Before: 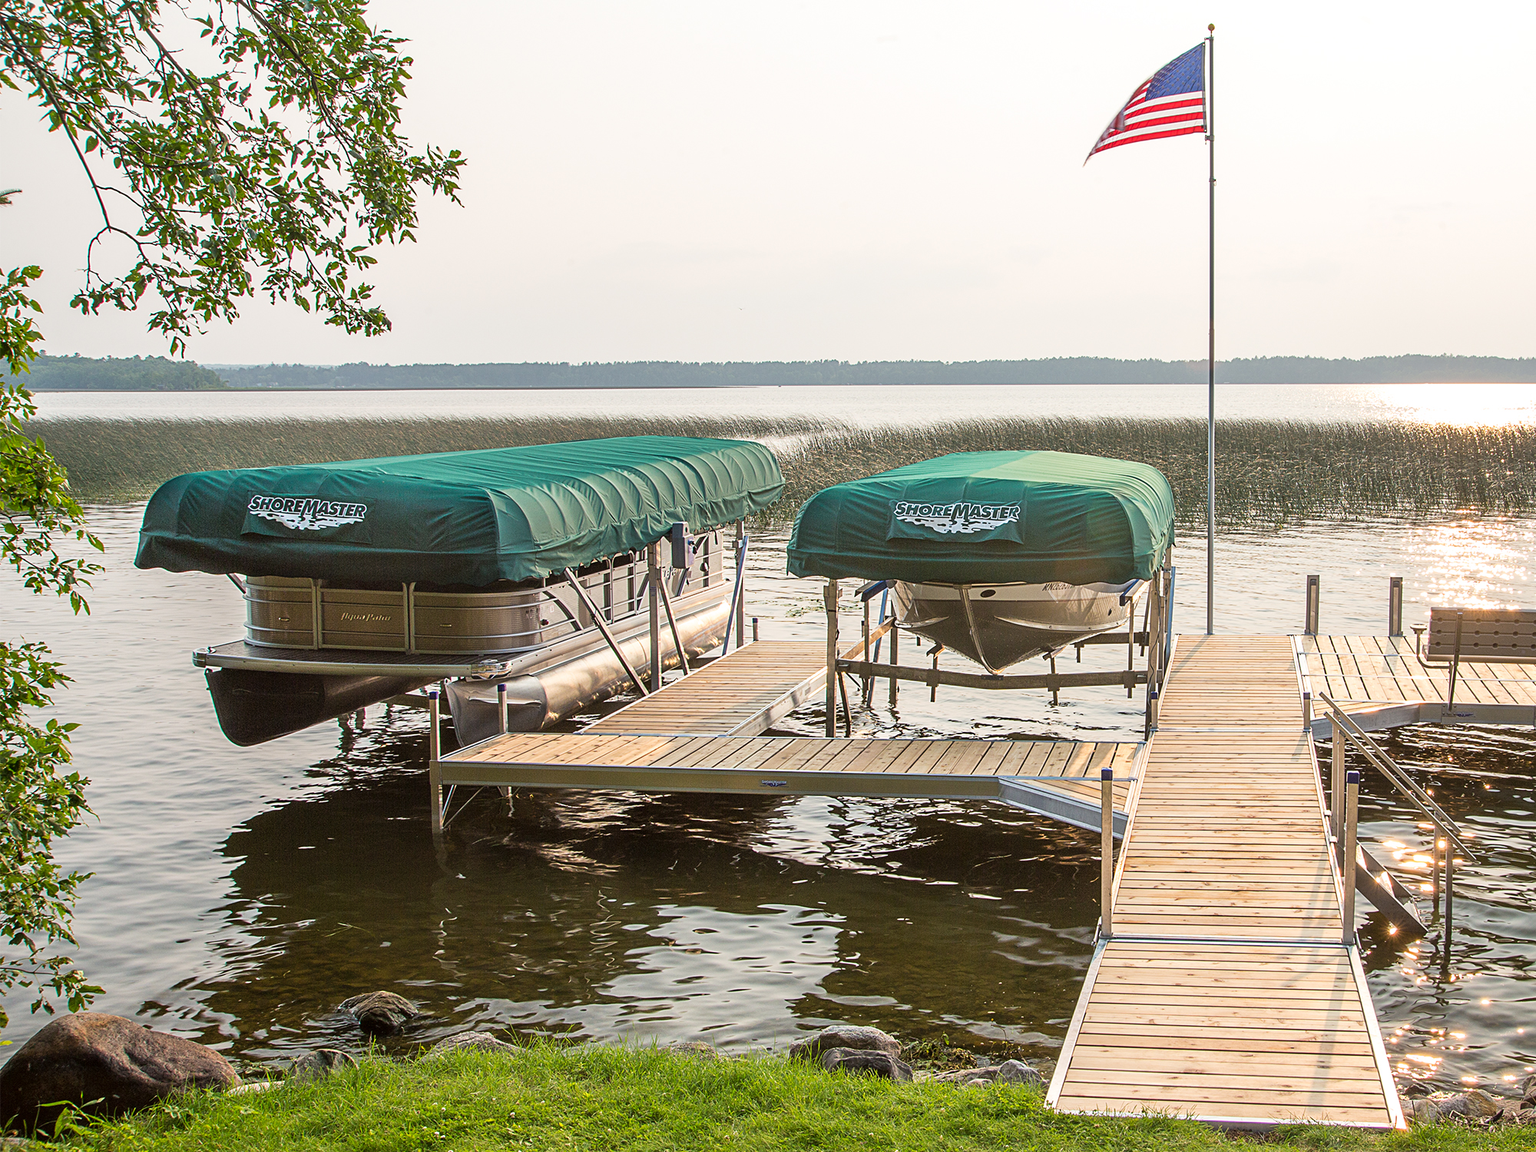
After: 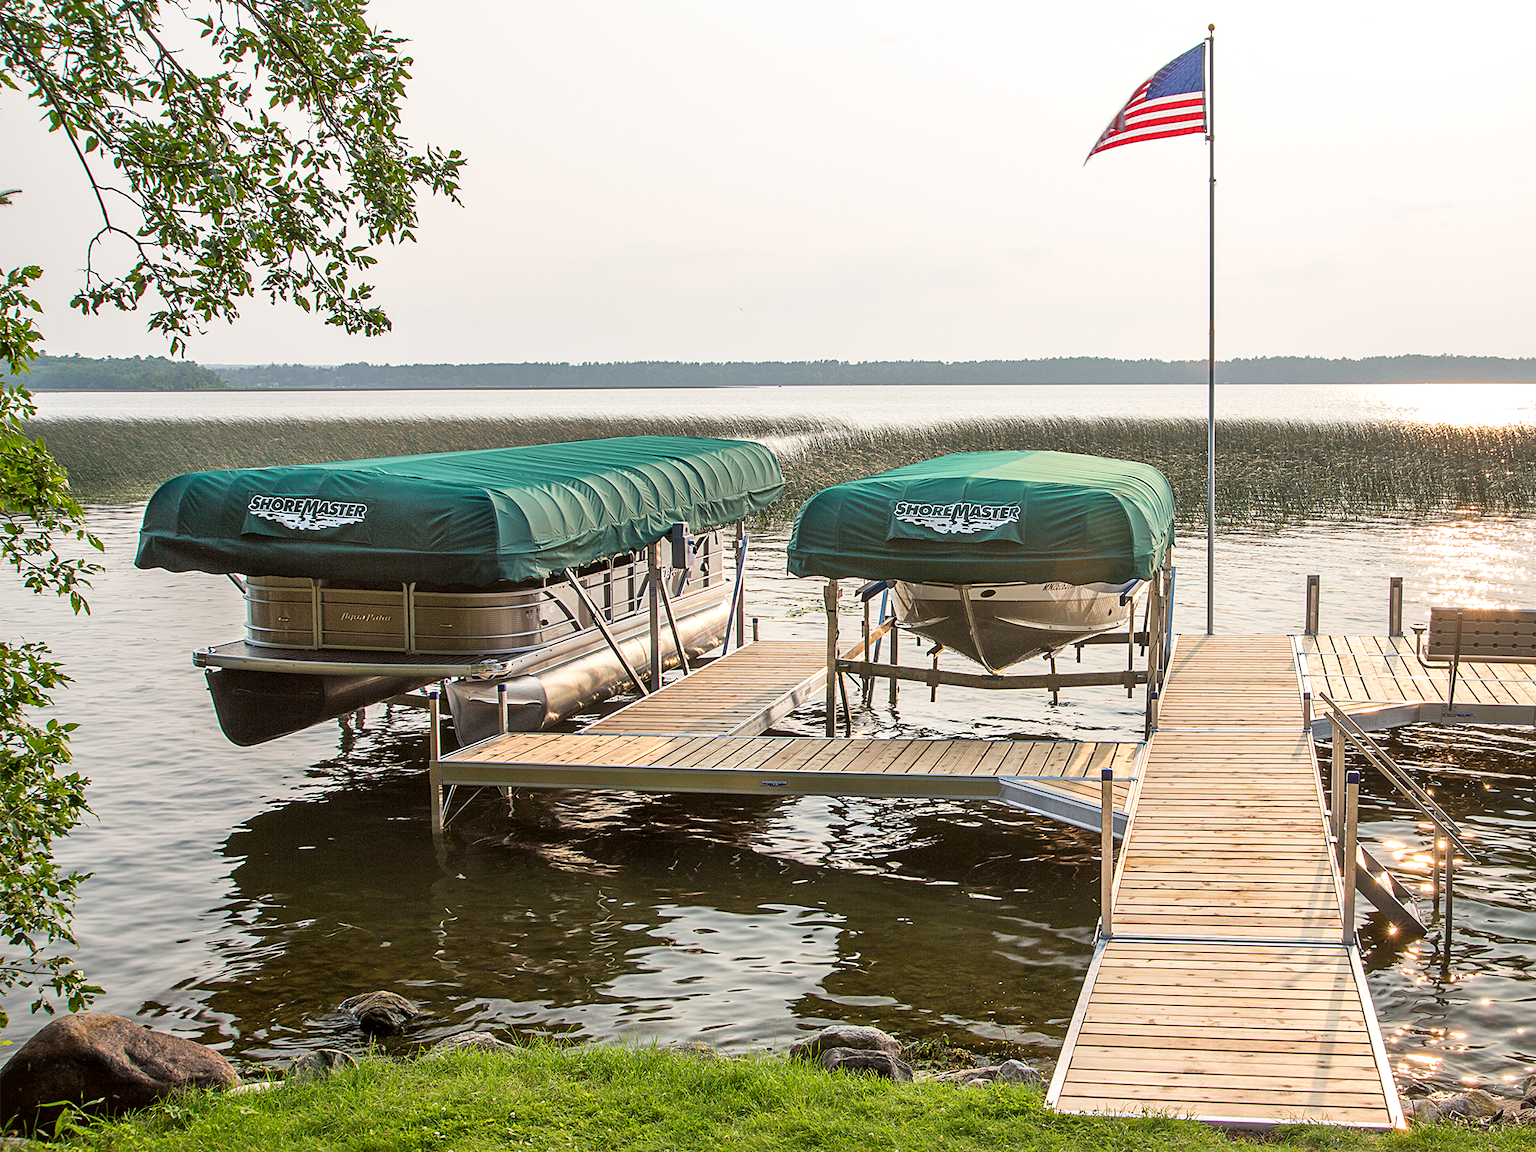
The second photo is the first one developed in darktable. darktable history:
local contrast: mode bilateral grid, contrast 25, coarseness 50, detail 123%, midtone range 0.2
